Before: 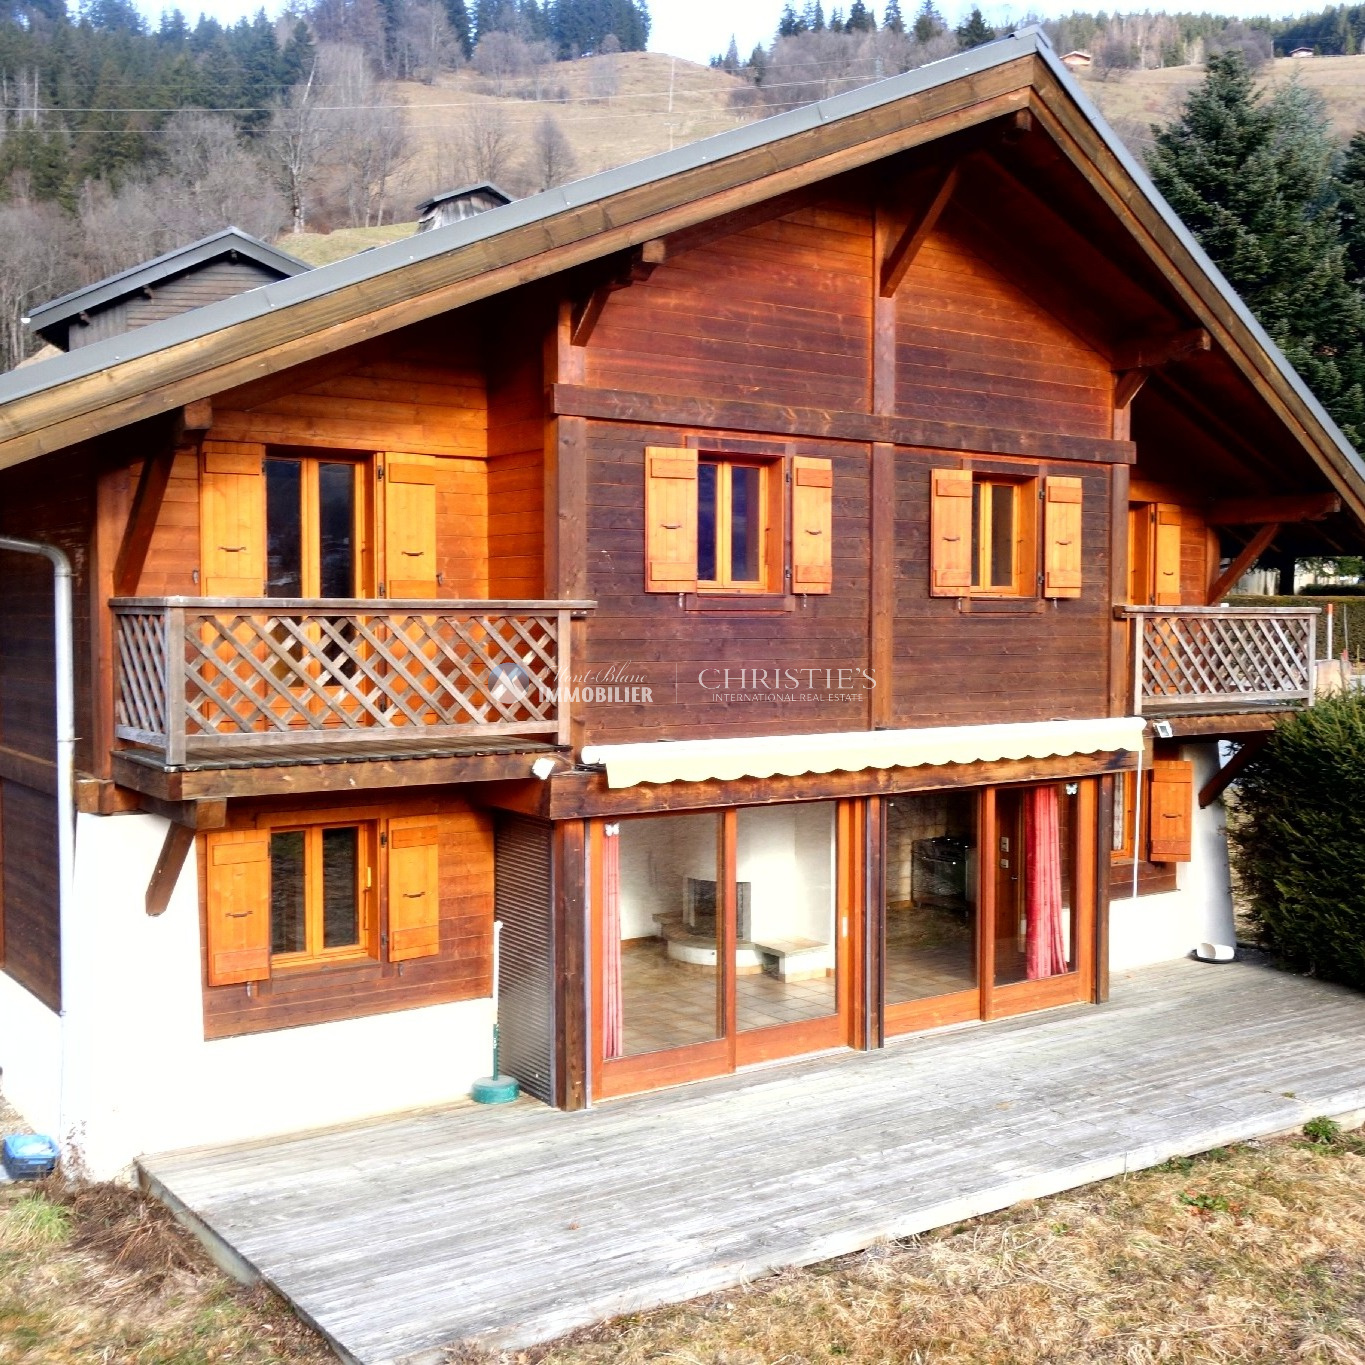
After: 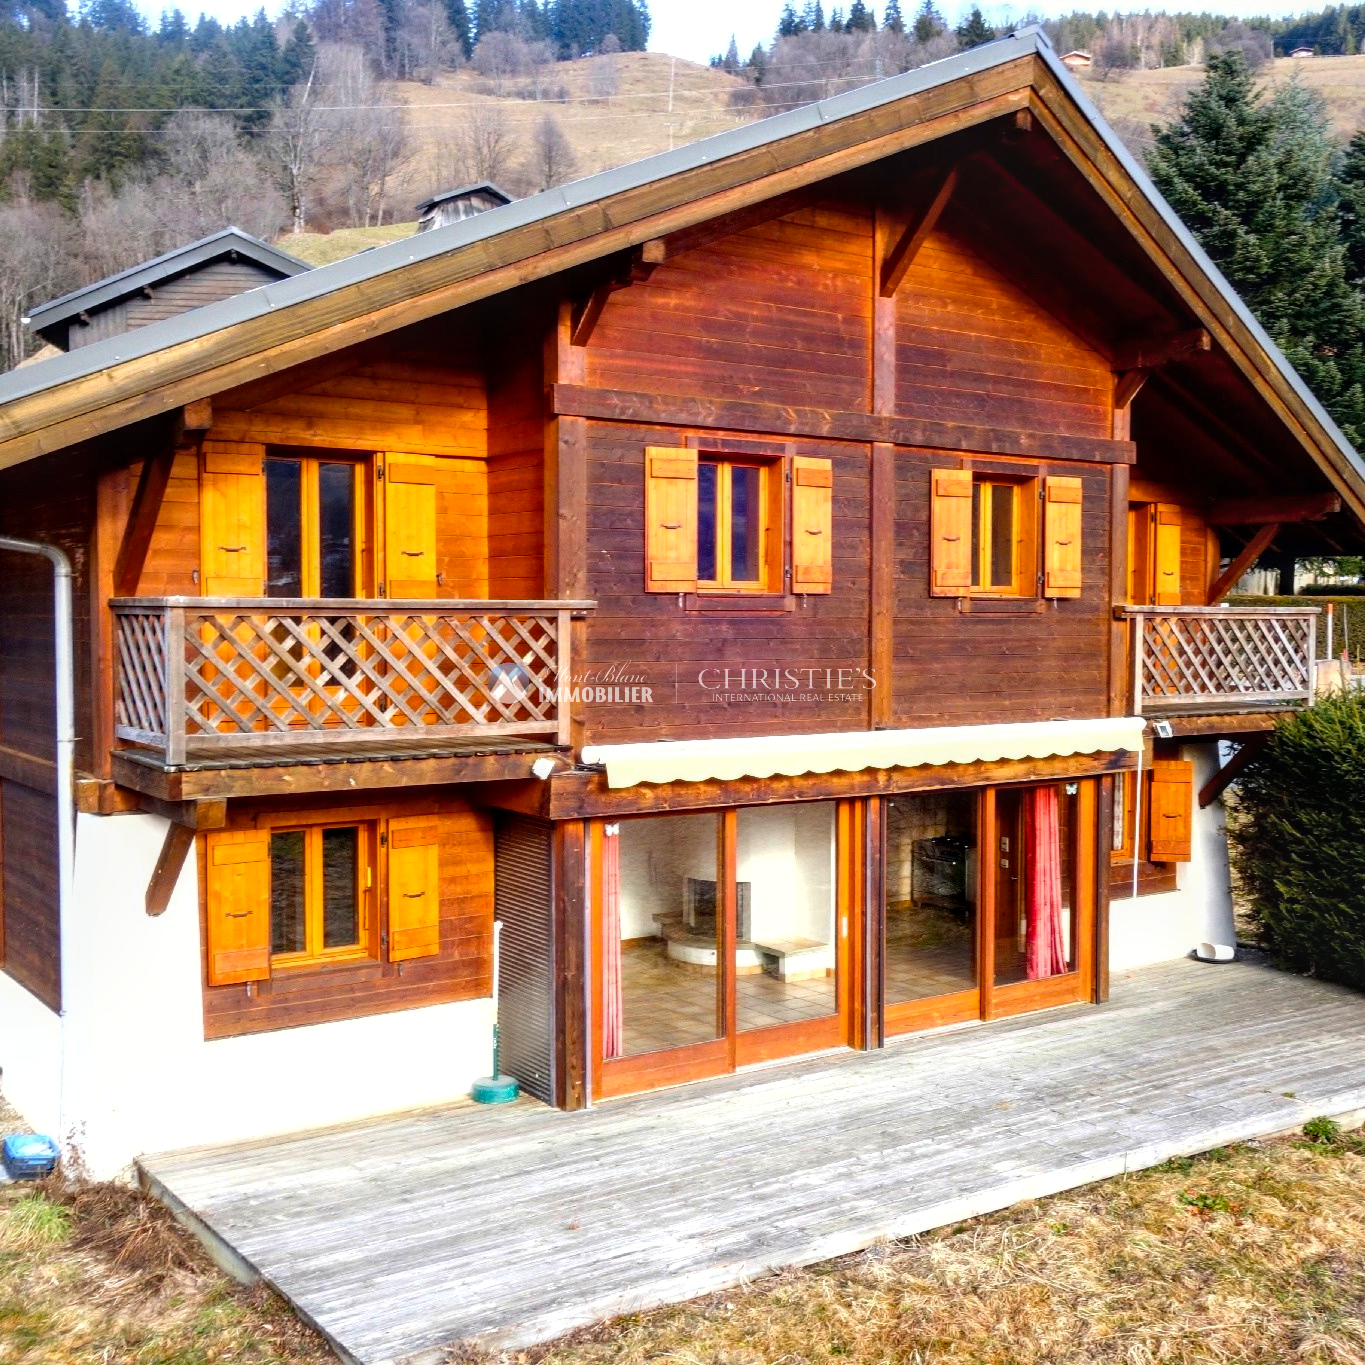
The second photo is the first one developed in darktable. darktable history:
local contrast: on, module defaults
color balance rgb: perceptual saturation grading › global saturation 20%, global vibrance 20%
